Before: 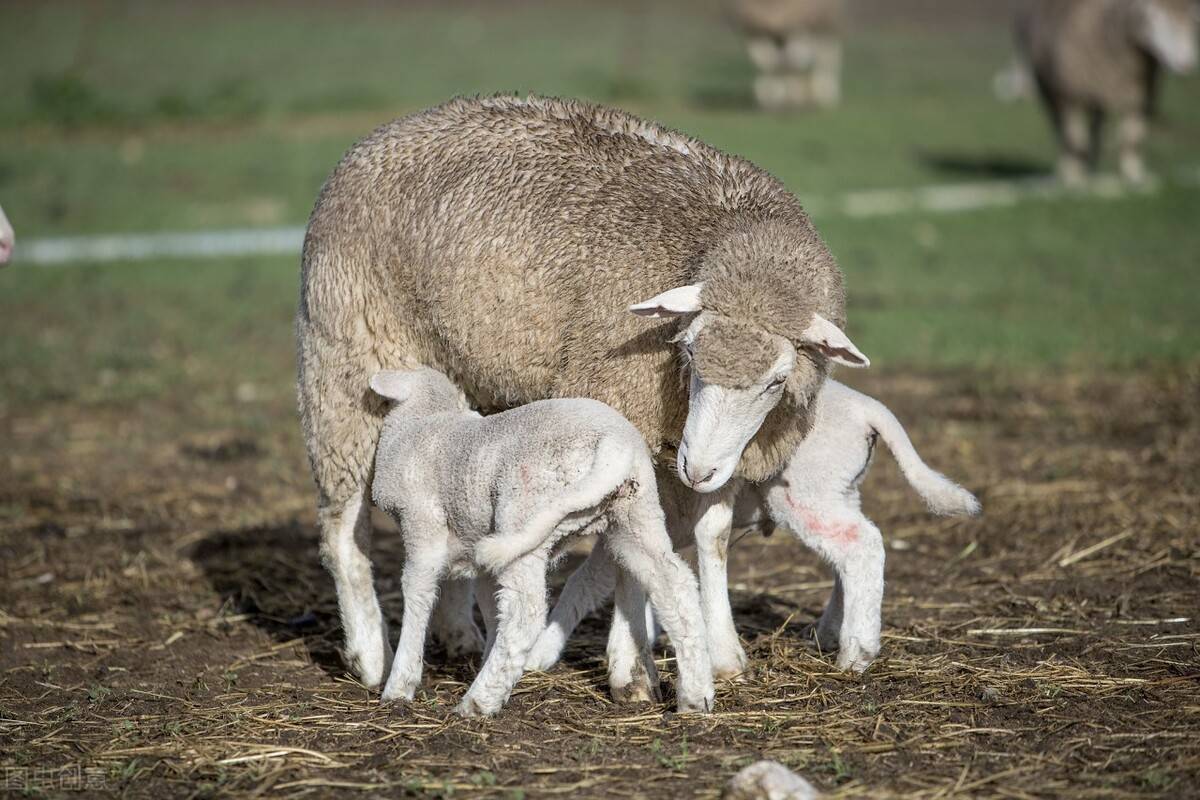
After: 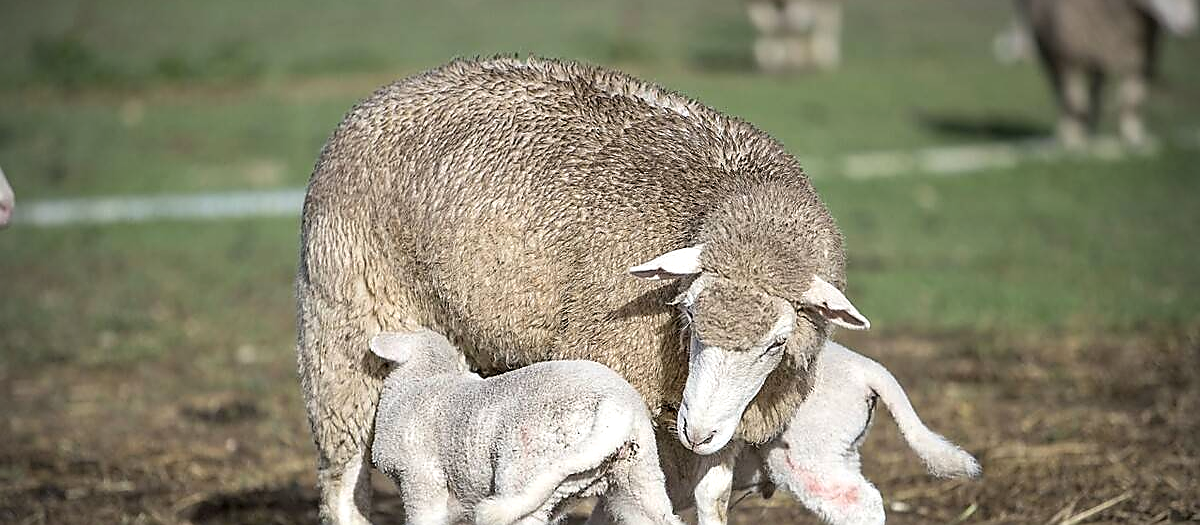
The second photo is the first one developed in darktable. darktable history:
exposure: exposure 0.298 EV, compensate exposure bias true, compensate highlight preservation false
vignetting: fall-off radius 60.99%, center (0, 0.009)
crop and rotate: top 4.857%, bottom 29.45%
sharpen: radius 1.403, amount 1.233, threshold 0.814
levels: mode automatic, levels [0.029, 0.545, 0.971]
